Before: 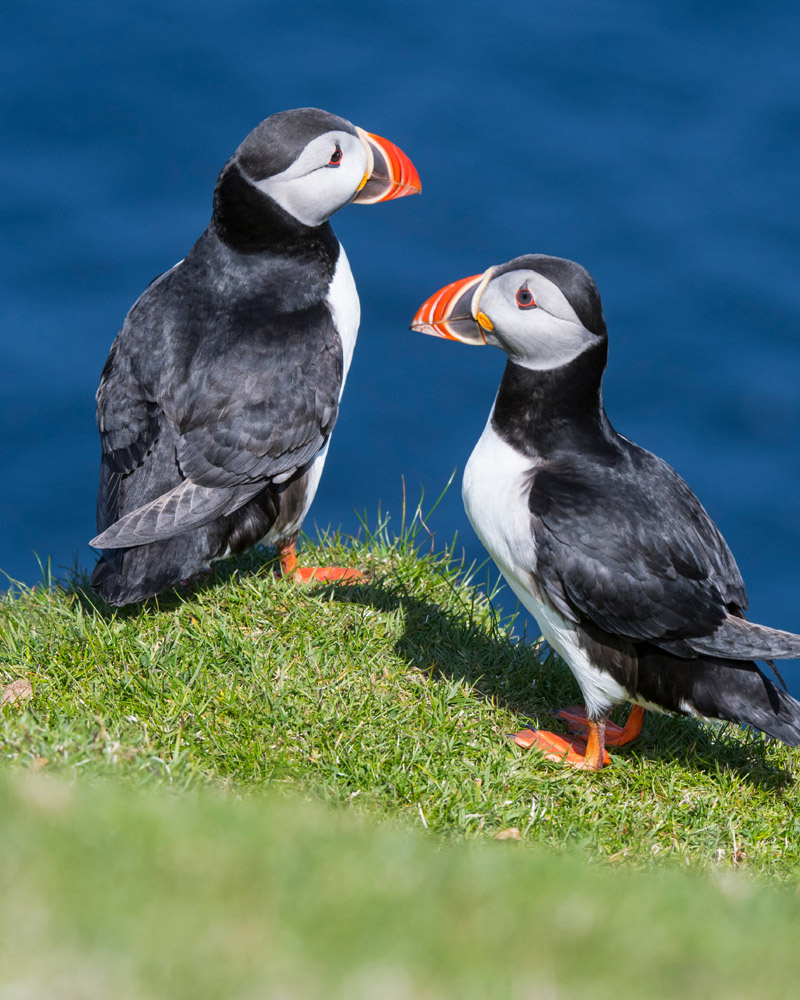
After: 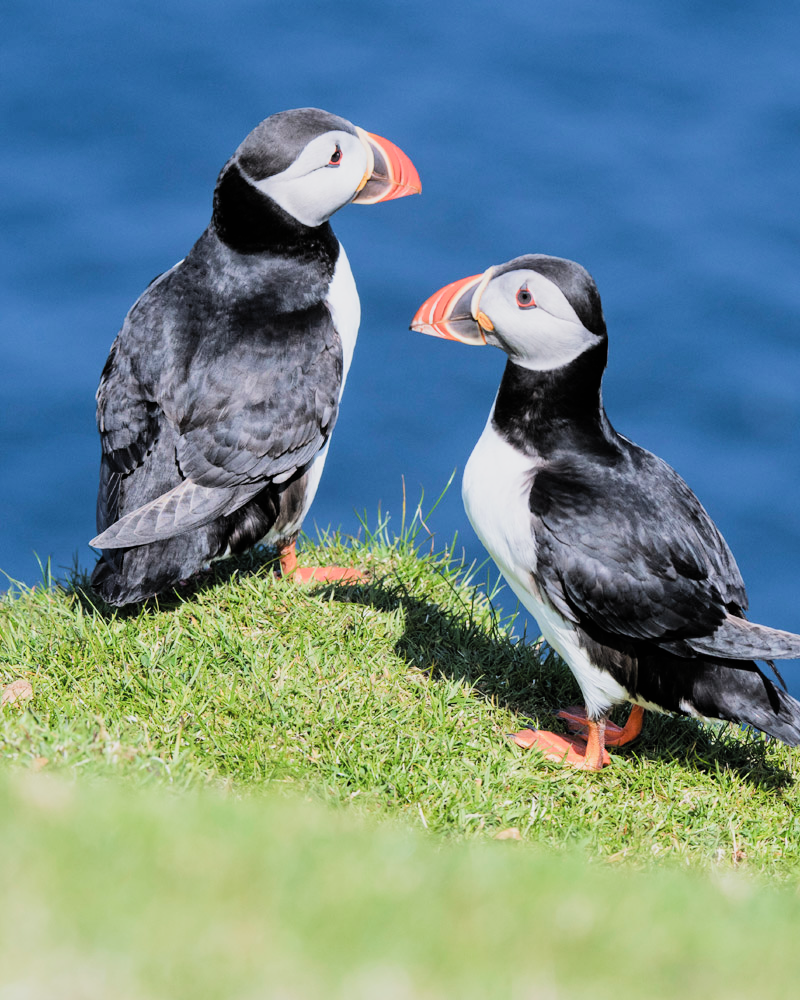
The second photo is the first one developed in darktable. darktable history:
exposure: black level correction 0.001, exposure 0.498 EV, compensate highlight preservation false
filmic rgb: black relative exposure -7.14 EV, white relative exposure 5.35 EV, hardness 3.02, color science v4 (2020)
contrast brightness saturation: contrast 0.045, brightness 0.068, saturation 0.012
tone equalizer: -8 EV -0.409 EV, -7 EV -0.391 EV, -6 EV -0.306 EV, -5 EV -0.195 EV, -3 EV 0.253 EV, -2 EV 0.309 EV, -1 EV 0.382 EV, +0 EV 0.39 EV, edges refinement/feathering 500, mask exposure compensation -1.57 EV, preserve details no
